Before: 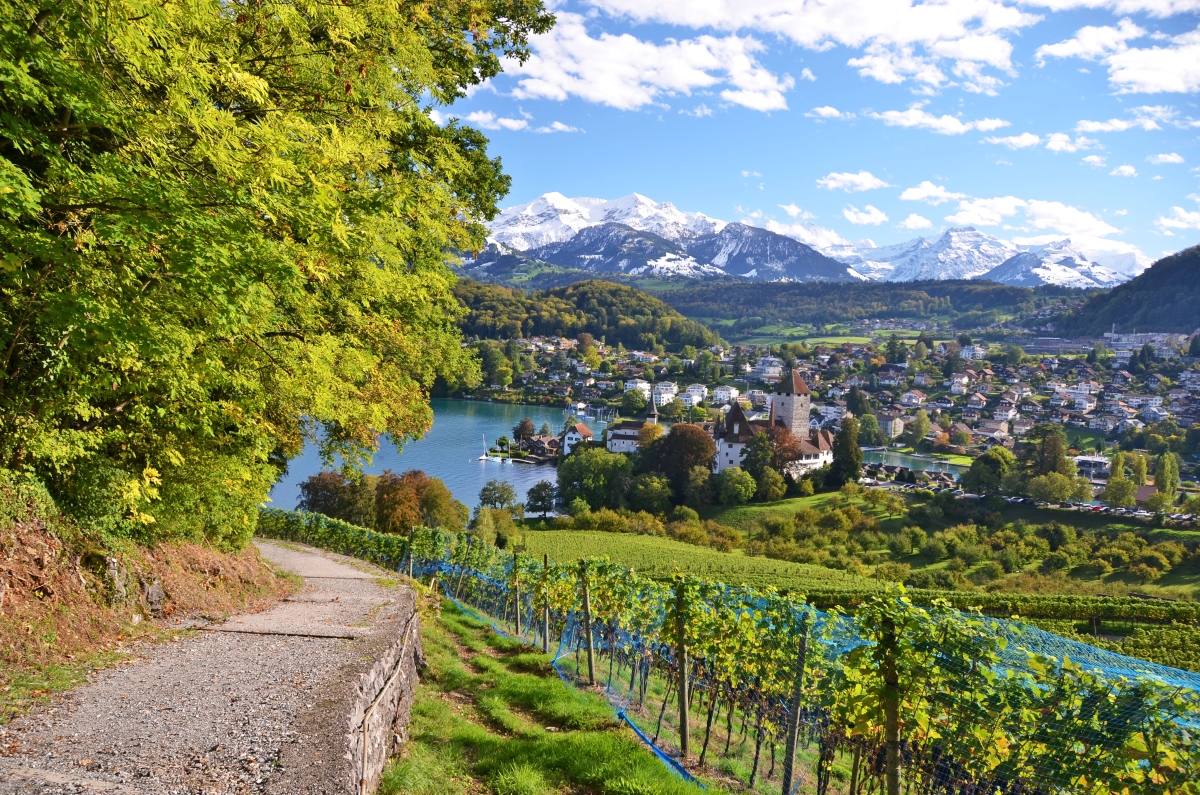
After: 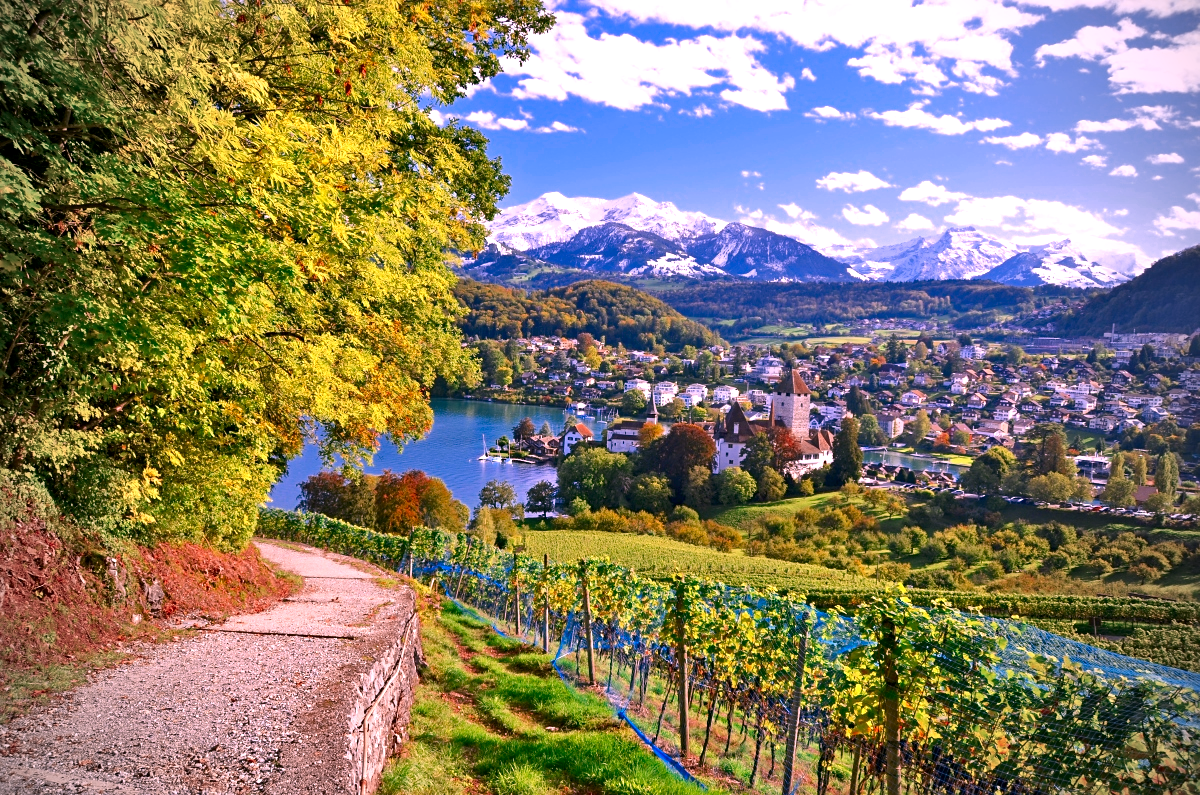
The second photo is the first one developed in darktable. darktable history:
exposure: black level correction 0.003, exposure 0.383 EV, compensate highlight preservation false
sharpen: amount 0.2
color correction: highlights a* 19.5, highlights b* -11.53, saturation 1.69
vignetting: fall-off start 71.74%
white balance: emerald 1
local contrast: mode bilateral grid, contrast 20, coarseness 50, detail 120%, midtone range 0.2
color zones: curves: ch0 [(0, 0.5) (0.125, 0.4) (0.25, 0.5) (0.375, 0.4) (0.5, 0.4) (0.625, 0.35) (0.75, 0.35) (0.875, 0.5)]; ch1 [(0, 0.35) (0.125, 0.45) (0.25, 0.35) (0.375, 0.35) (0.5, 0.35) (0.625, 0.35) (0.75, 0.45) (0.875, 0.35)]; ch2 [(0, 0.6) (0.125, 0.5) (0.25, 0.5) (0.375, 0.6) (0.5, 0.6) (0.625, 0.5) (0.75, 0.5) (0.875, 0.5)]
